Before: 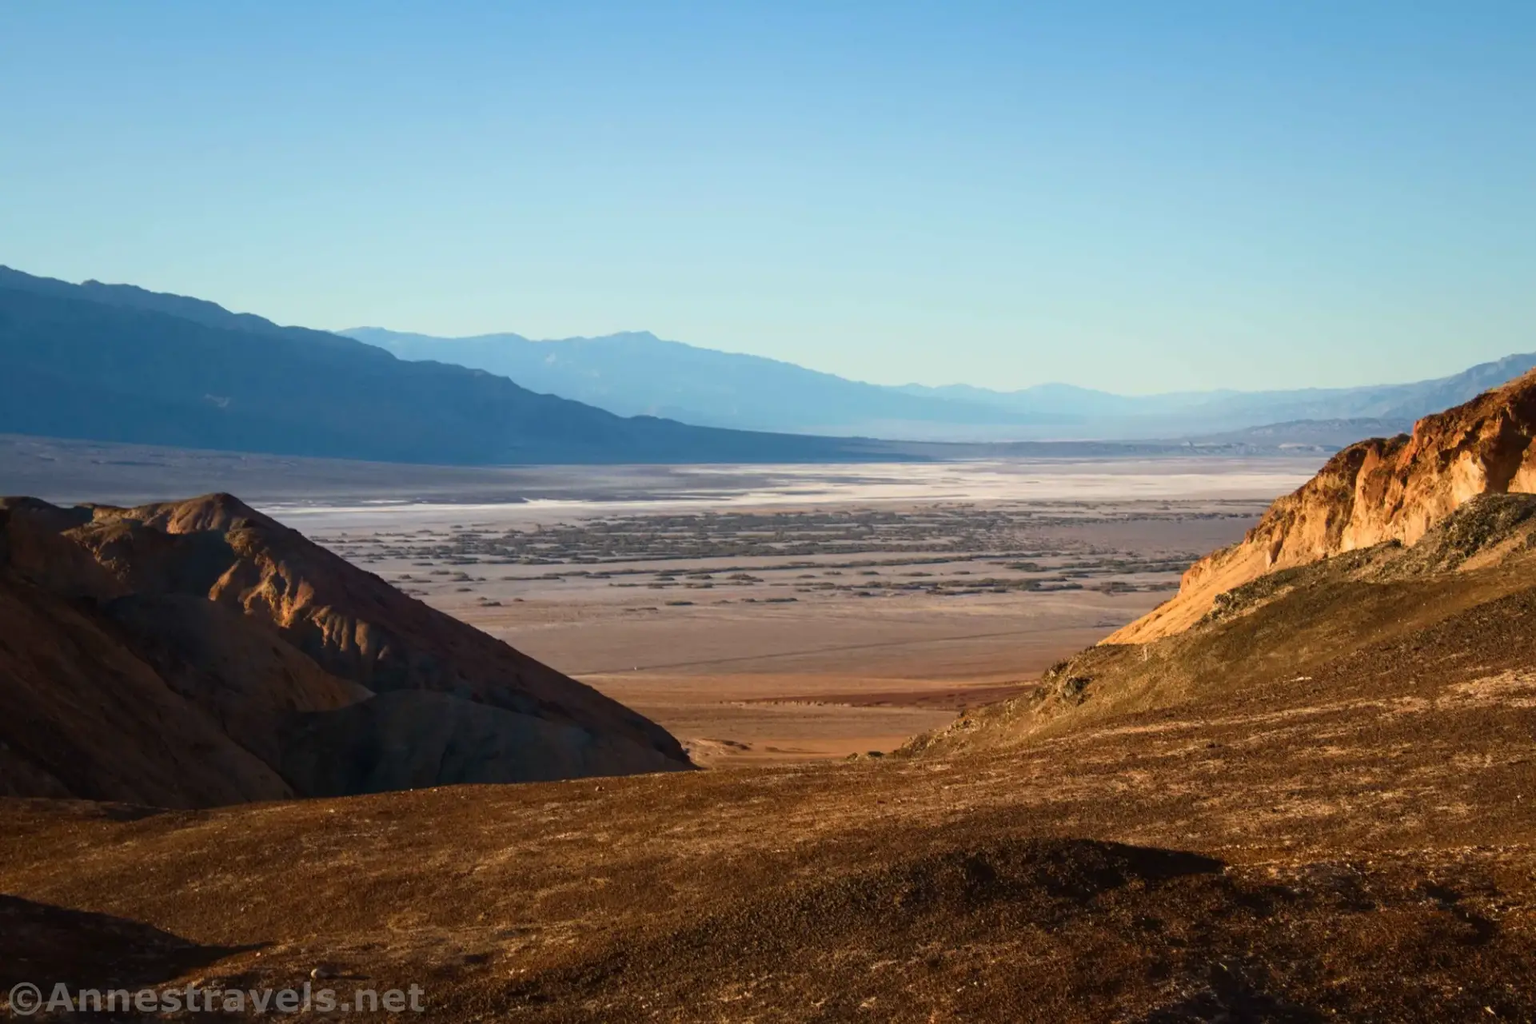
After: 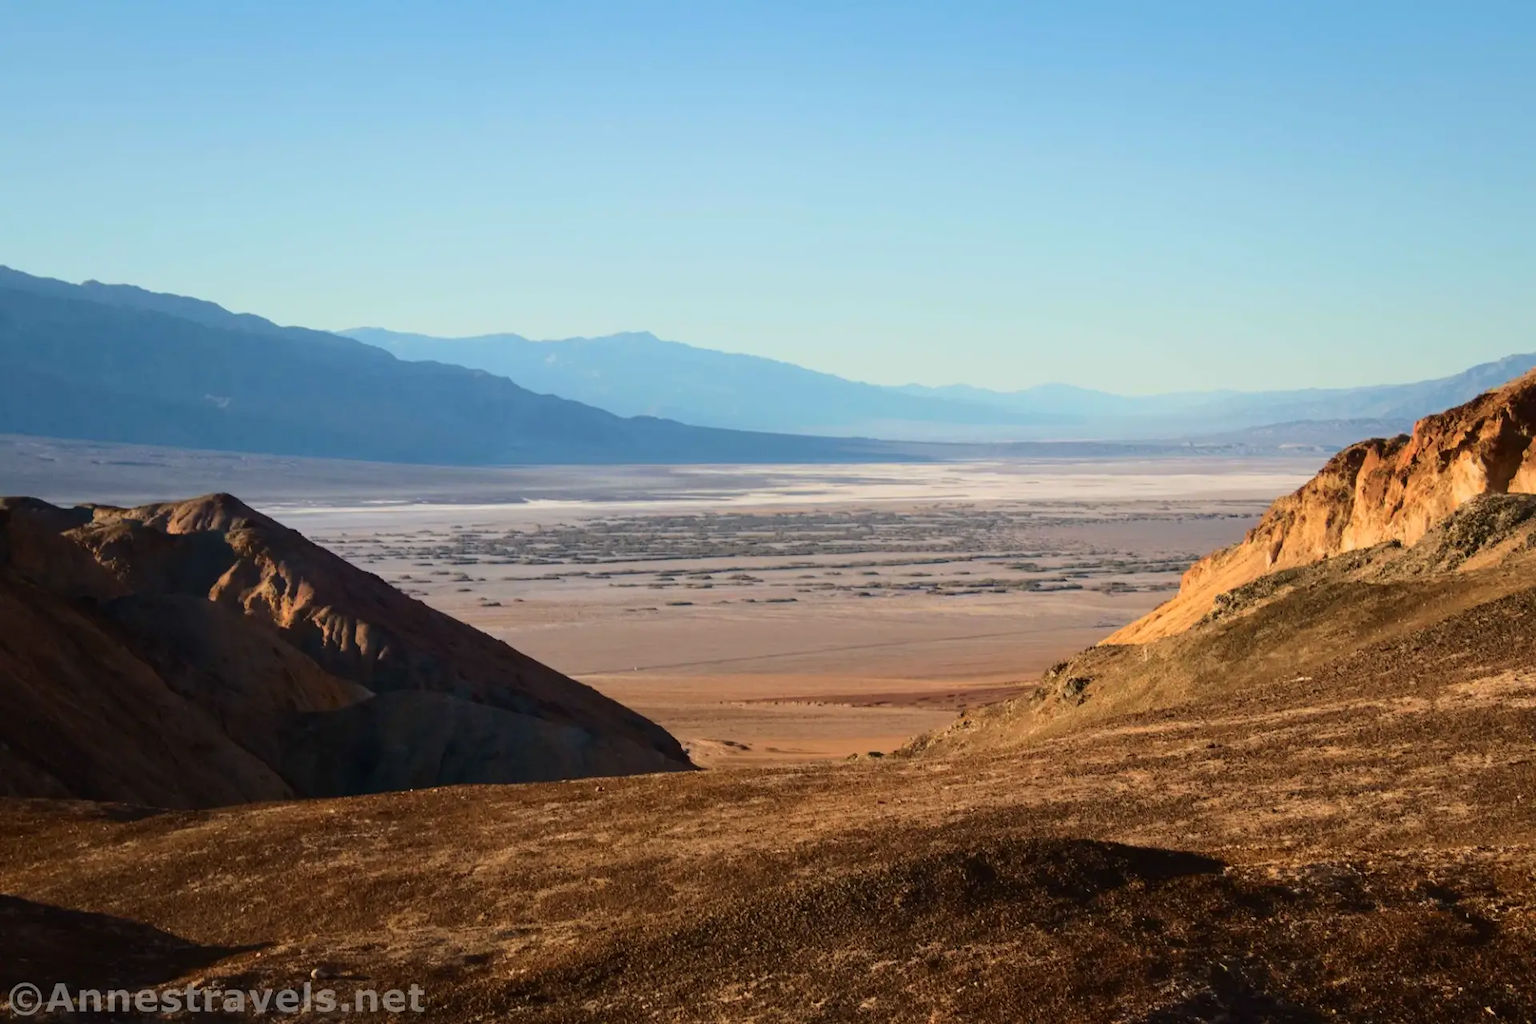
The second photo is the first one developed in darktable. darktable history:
tone curve: curves: ch0 [(0, 0) (0.003, 0.004) (0.011, 0.01) (0.025, 0.025) (0.044, 0.042) (0.069, 0.064) (0.1, 0.093) (0.136, 0.13) (0.177, 0.182) (0.224, 0.241) (0.277, 0.322) (0.335, 0.409) (0.399, 0.482) (0.468, 0.551) (0.543, 0.606) (0.623, 0.672) (0.709, 0.73) (0.801, 0.81) (0.898, 0.885) (1, 1)], color space Lab, independent channels
